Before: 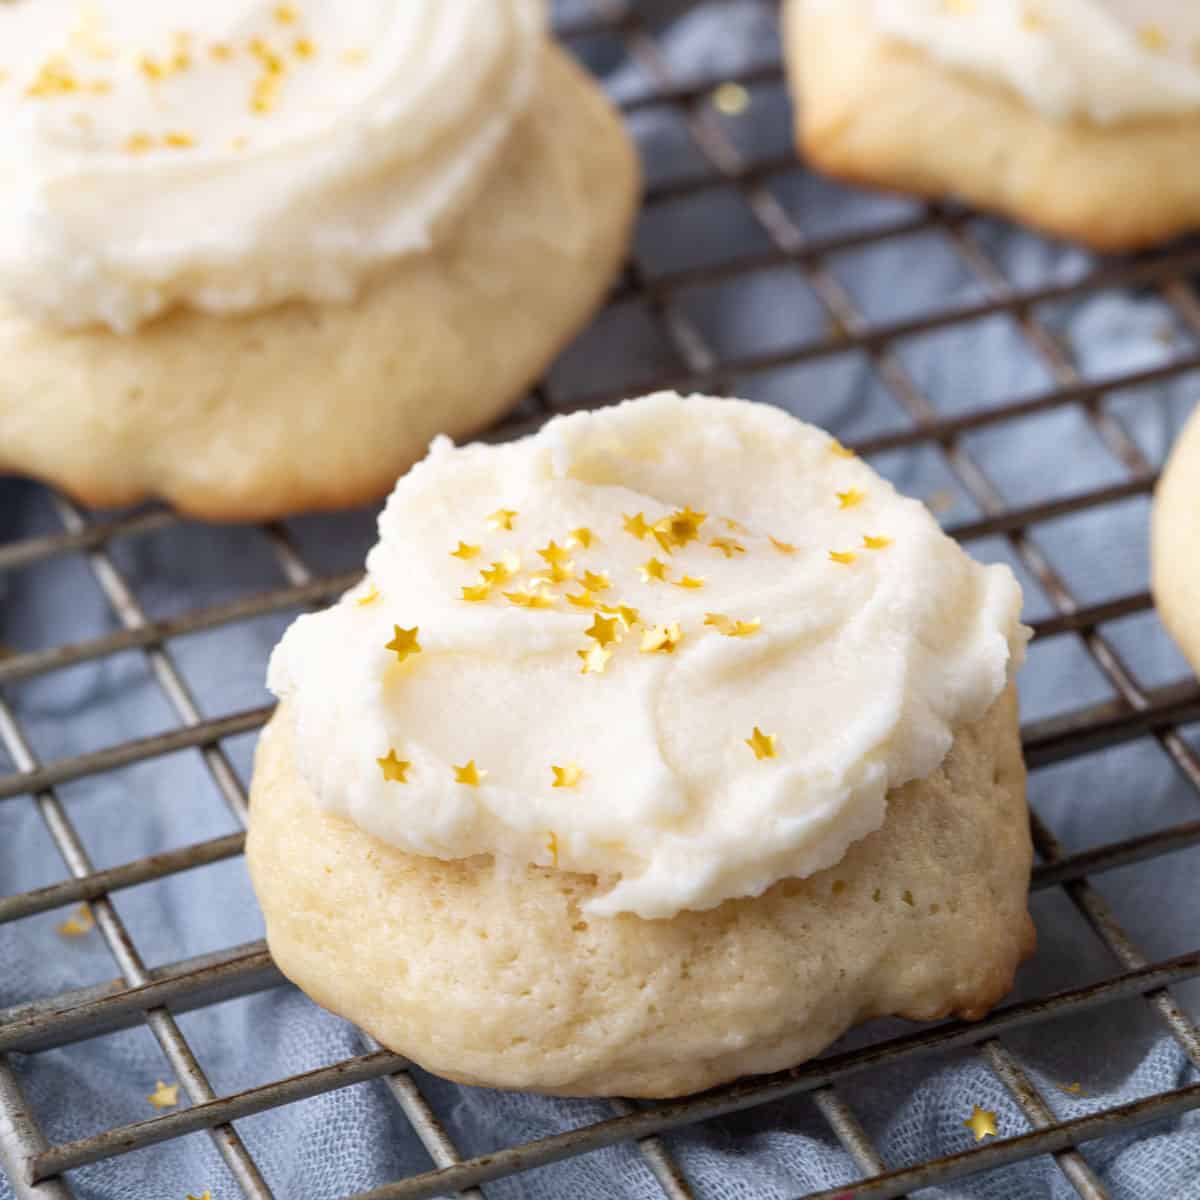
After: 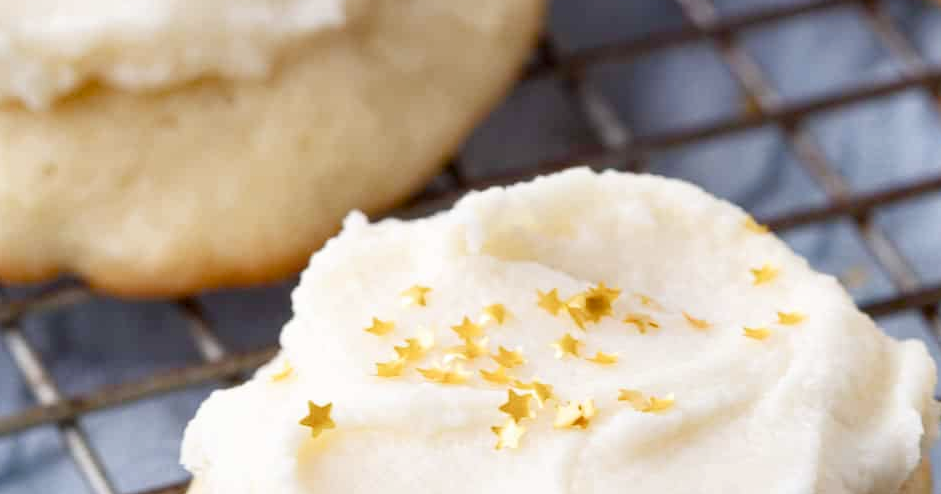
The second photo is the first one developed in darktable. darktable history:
crop: left 7.167%, top 18.676%, right 14.376%, bottom 40.112%
color balance rgb: global offset › luminance -0.238%, perceptual saturation grading › global saturation 20%, perceptual saturation grading › highlights -24.808%, perceptual saturation grading › shadows 50.091%, global vibrance -23.548%
shadows and highlights: shadows -29.85, highlights 30.67
tone equalizer: on, module defaults
contrast brightness saturation: saturation -0.046
